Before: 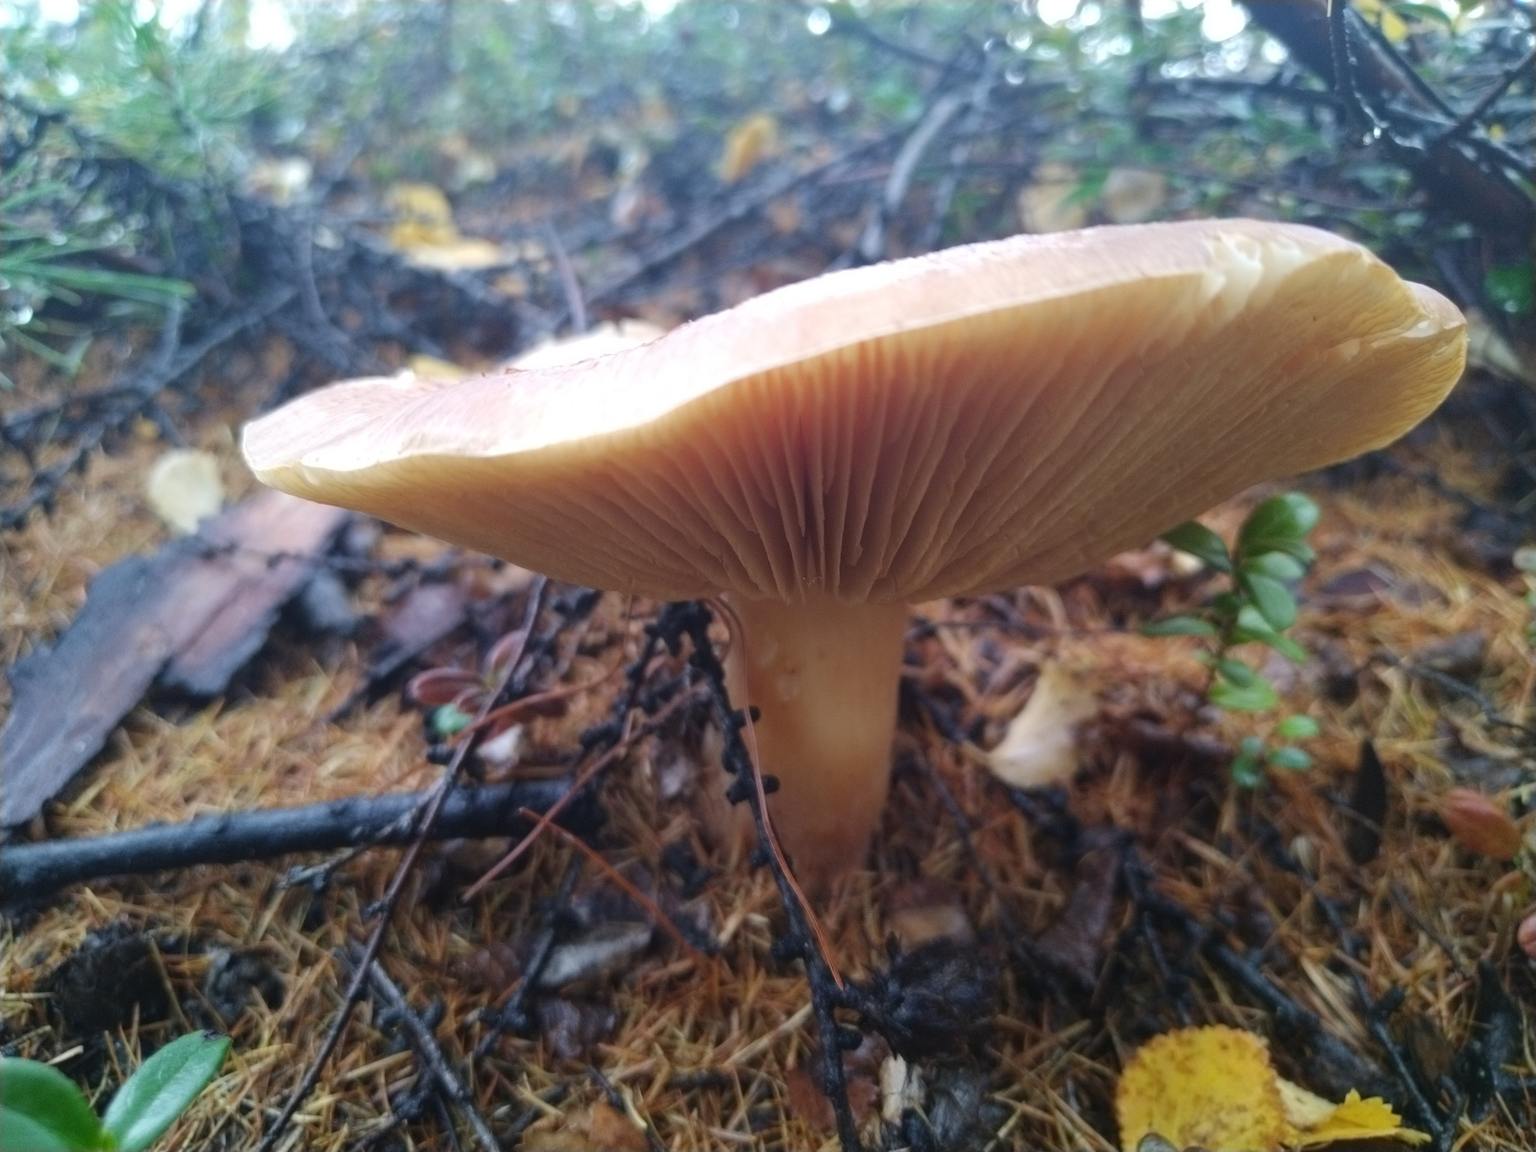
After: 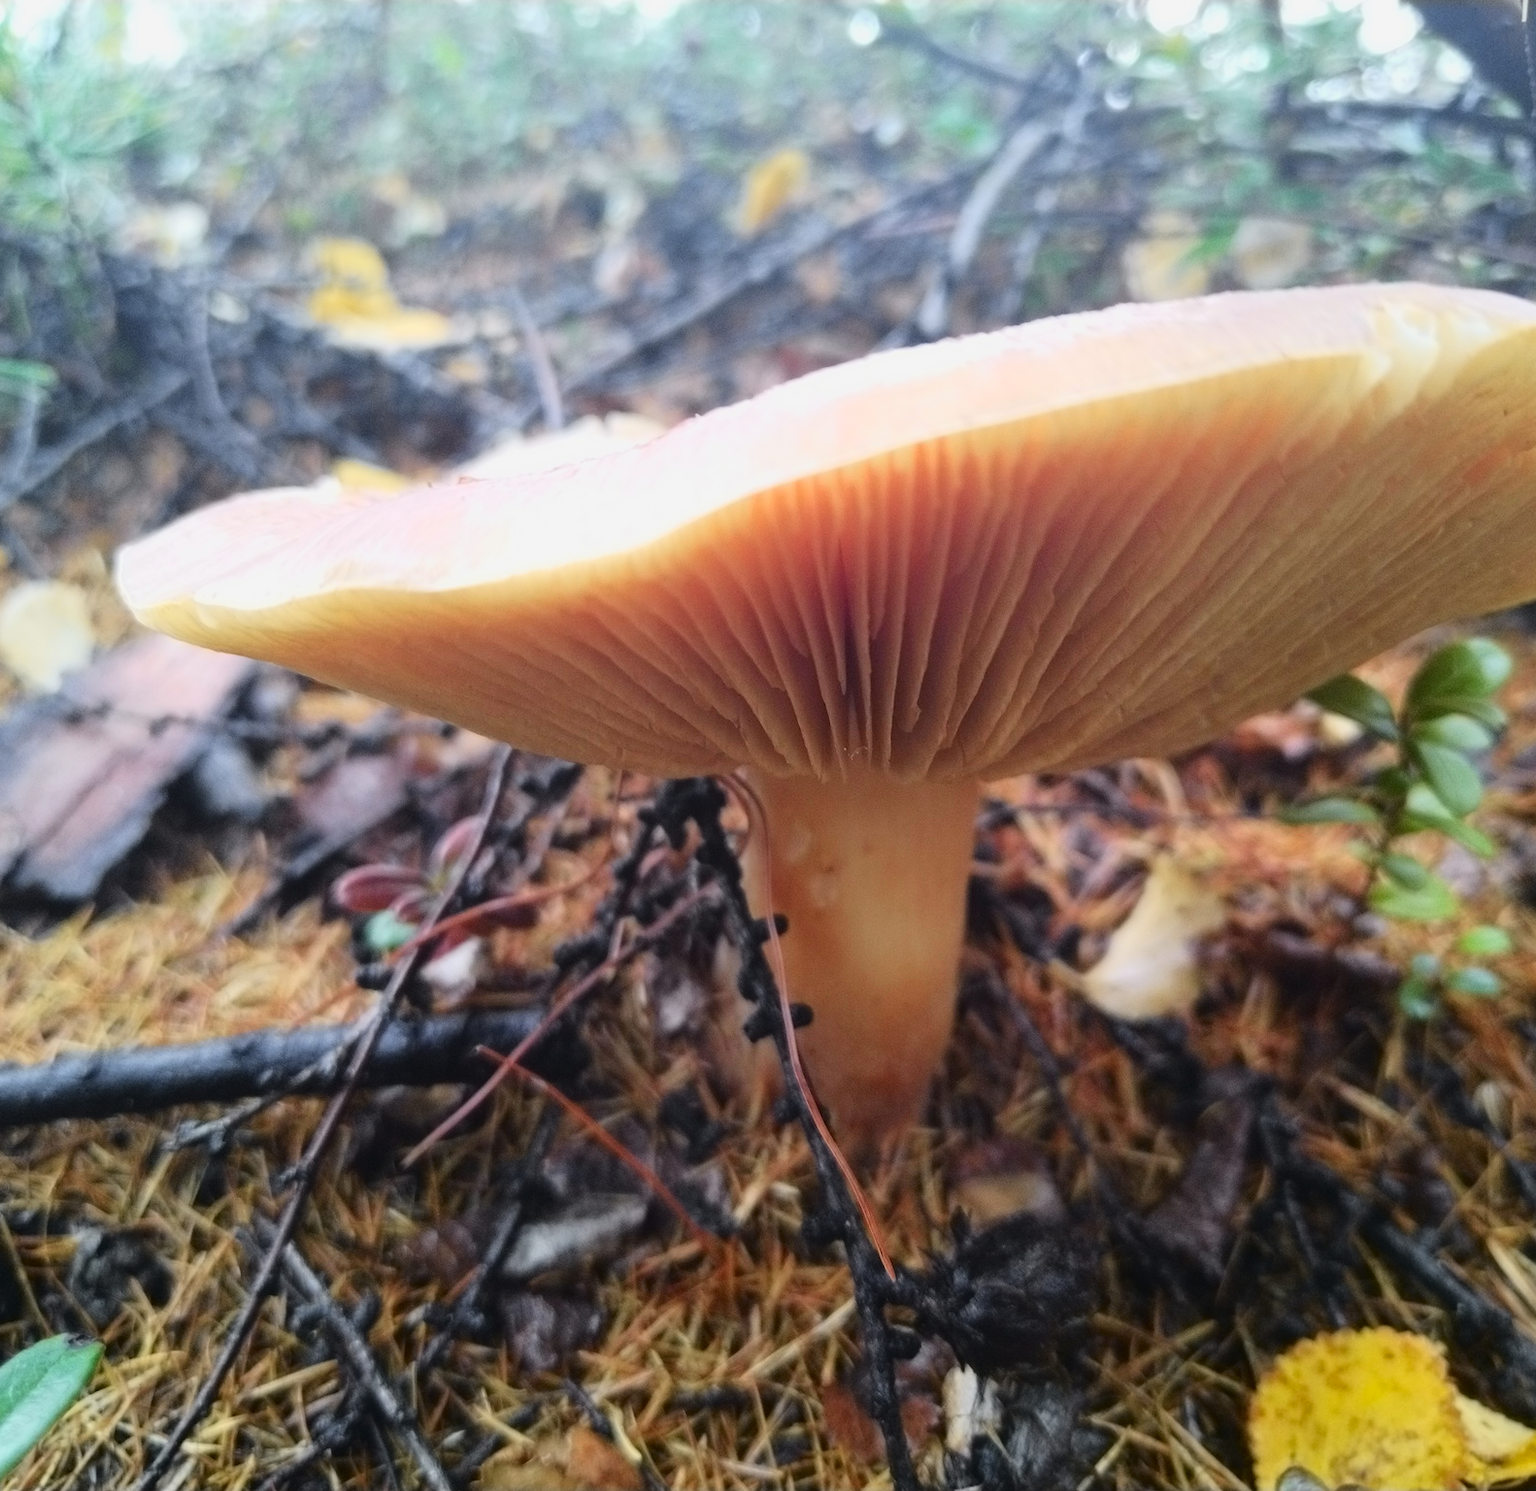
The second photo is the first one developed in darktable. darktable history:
crop: left 9.881%, right 12.839%
tone curve: curves: ch0 [(0, 0.005) (0.103, 0.081) (0.196, 0.197) (0.391, 0.469) (0.491, 0.585) (0.638, 0.751) (0.822, 0.886) (0.997, 0.959)]; ch1 [(0, 0) (0.172, 0.123) (0.324, 0.253) (0.396, 0.388) (0.474, 0.479) (0.499, 0.498) (0.529, 0.528) (0.579, 0.614) (0.633, 0.677) (0.812, 0.856) (1, 1)]; ch2 [(0, 0) (0.411, 0.424) (0.459, 0.478) (0.5, 0.501) (0.517, 0.526) (0.553, 0.583) (0.609, 0.646) (0.708, 0.768) (0.839, 0.916) (1, 1)], color space Lab, independent channels, preserve colors none
